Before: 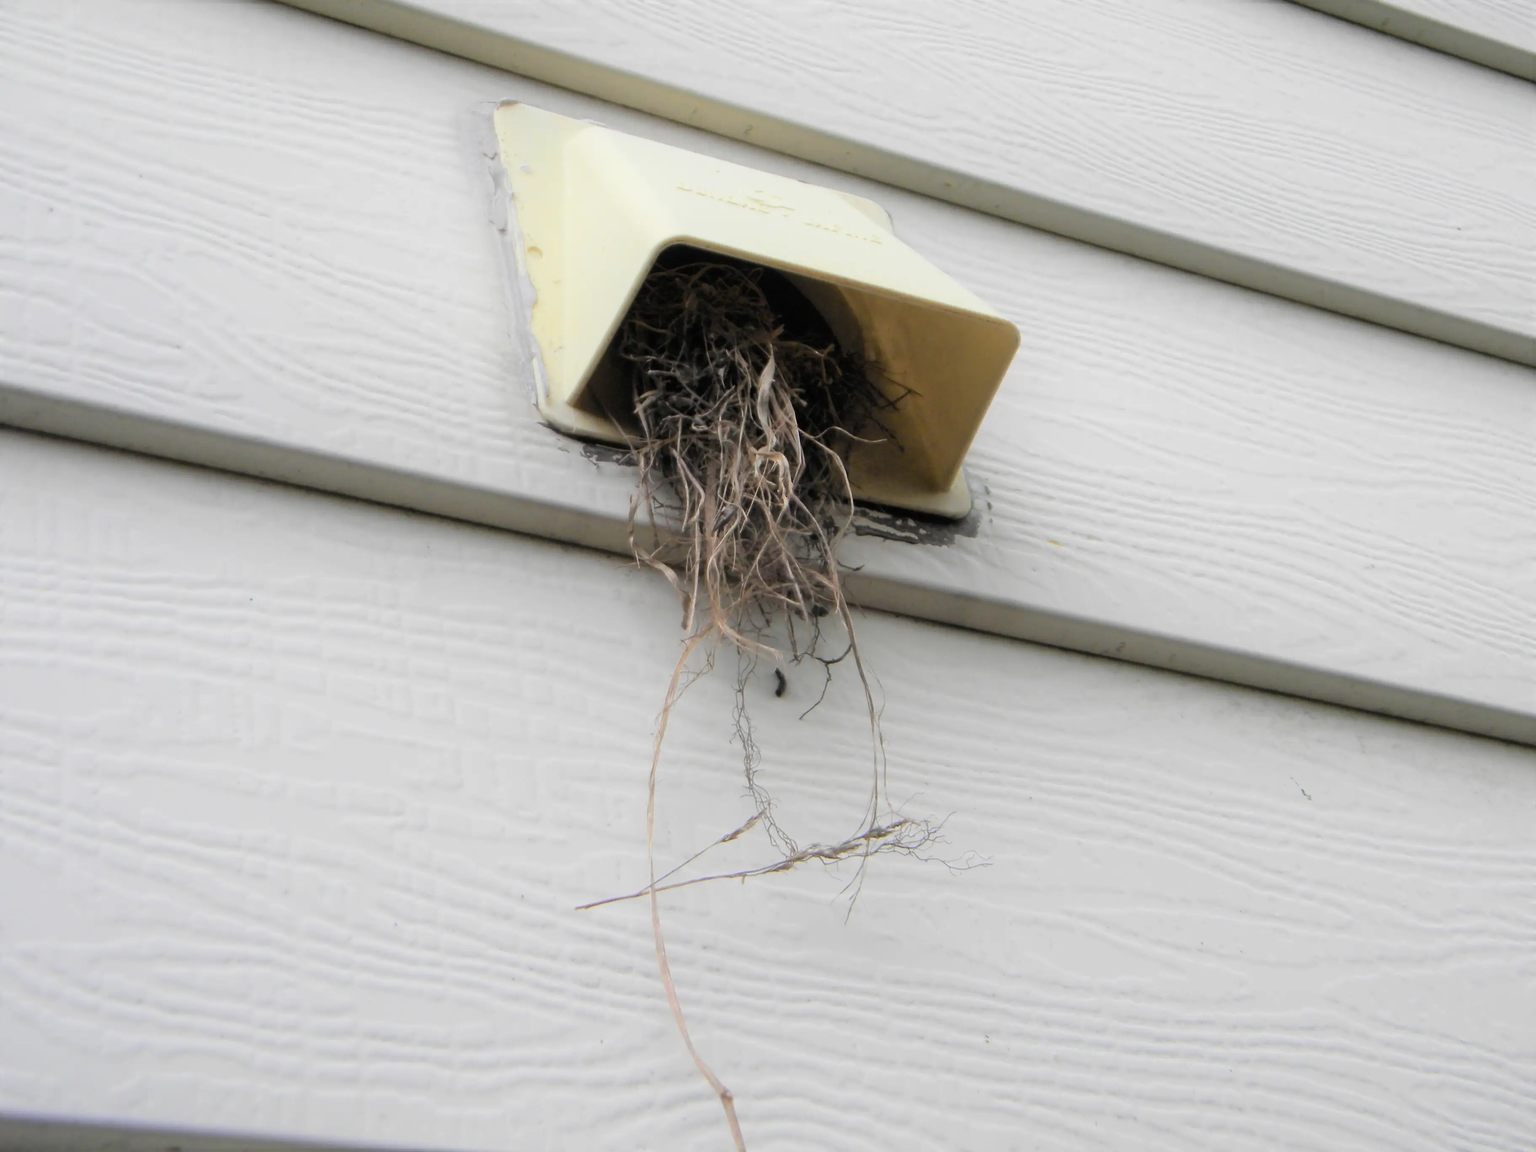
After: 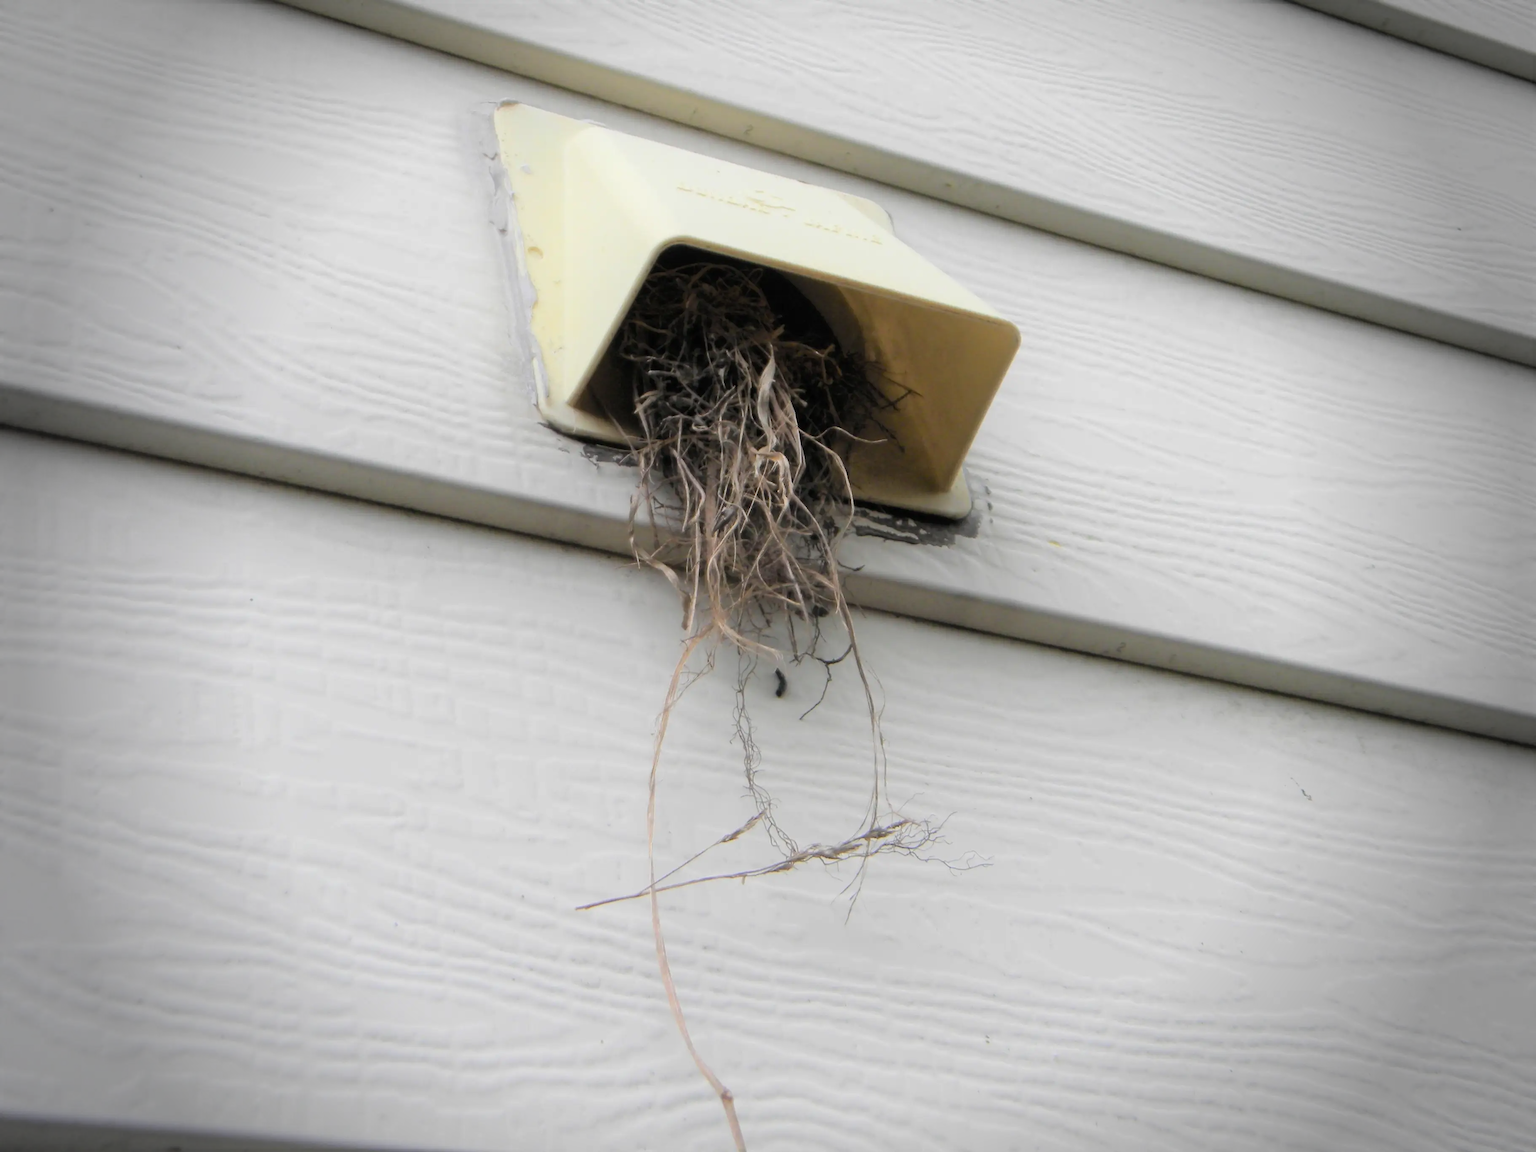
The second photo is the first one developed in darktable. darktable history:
vignetting: fall-off start 68.82%, fall-off radius 30.24%, width/height ratio 0.986, shape 0.844
